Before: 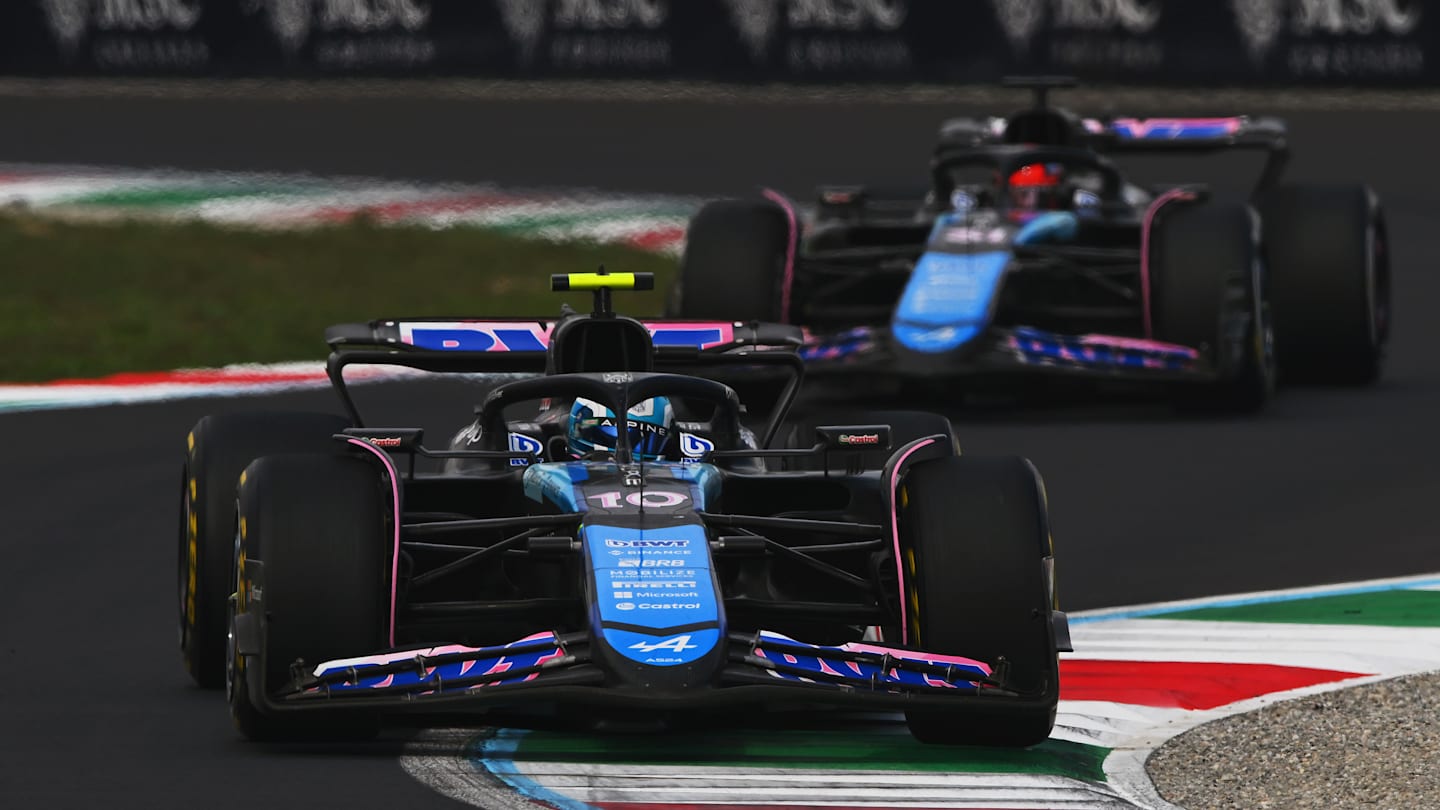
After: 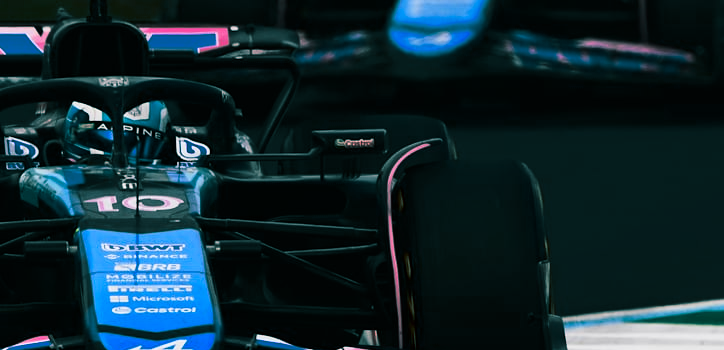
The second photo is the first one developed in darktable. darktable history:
crop: left 35.03%, top 36.625%, right 14.663%, bottom 20.057%
contrast brightness saturation: contrast 0.21, brightness -0.11, saturation 0.21
split-toning: shadows › hue 183.6°, shadows › saturation 0.52, highlights › hue 0°, highlights › saturation 0
